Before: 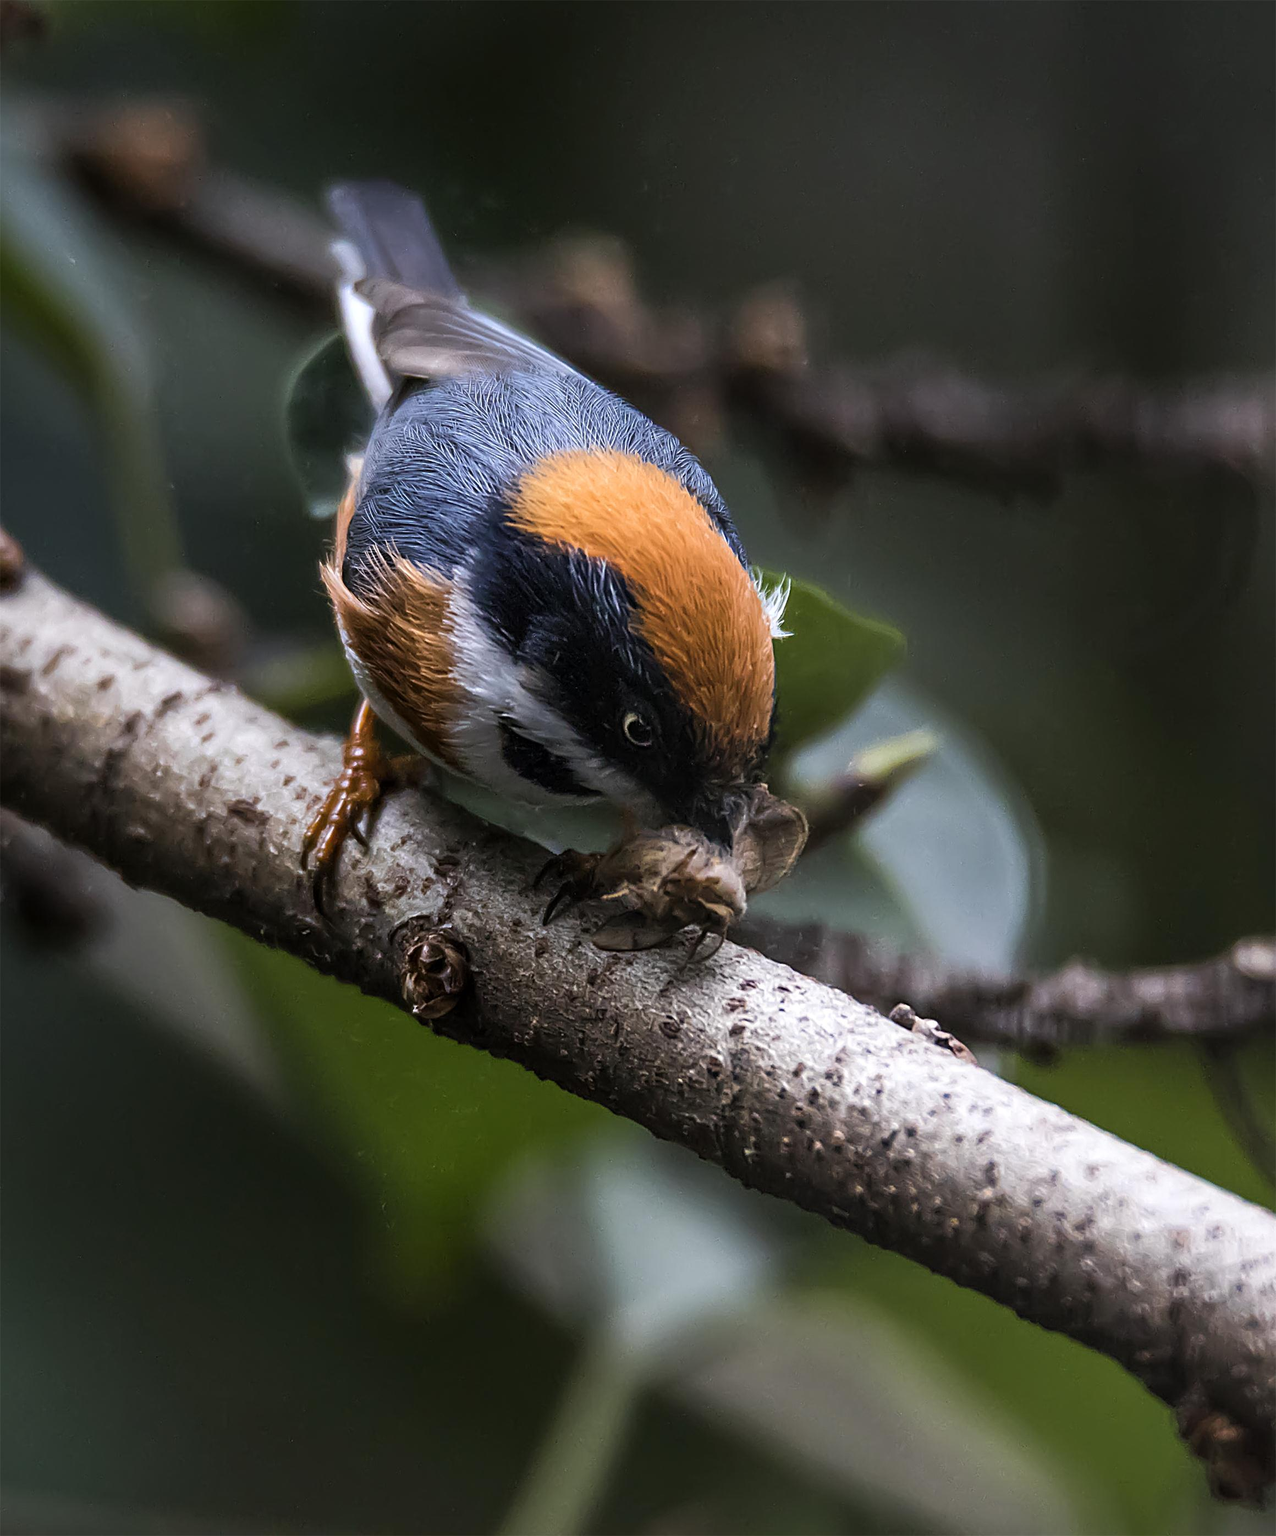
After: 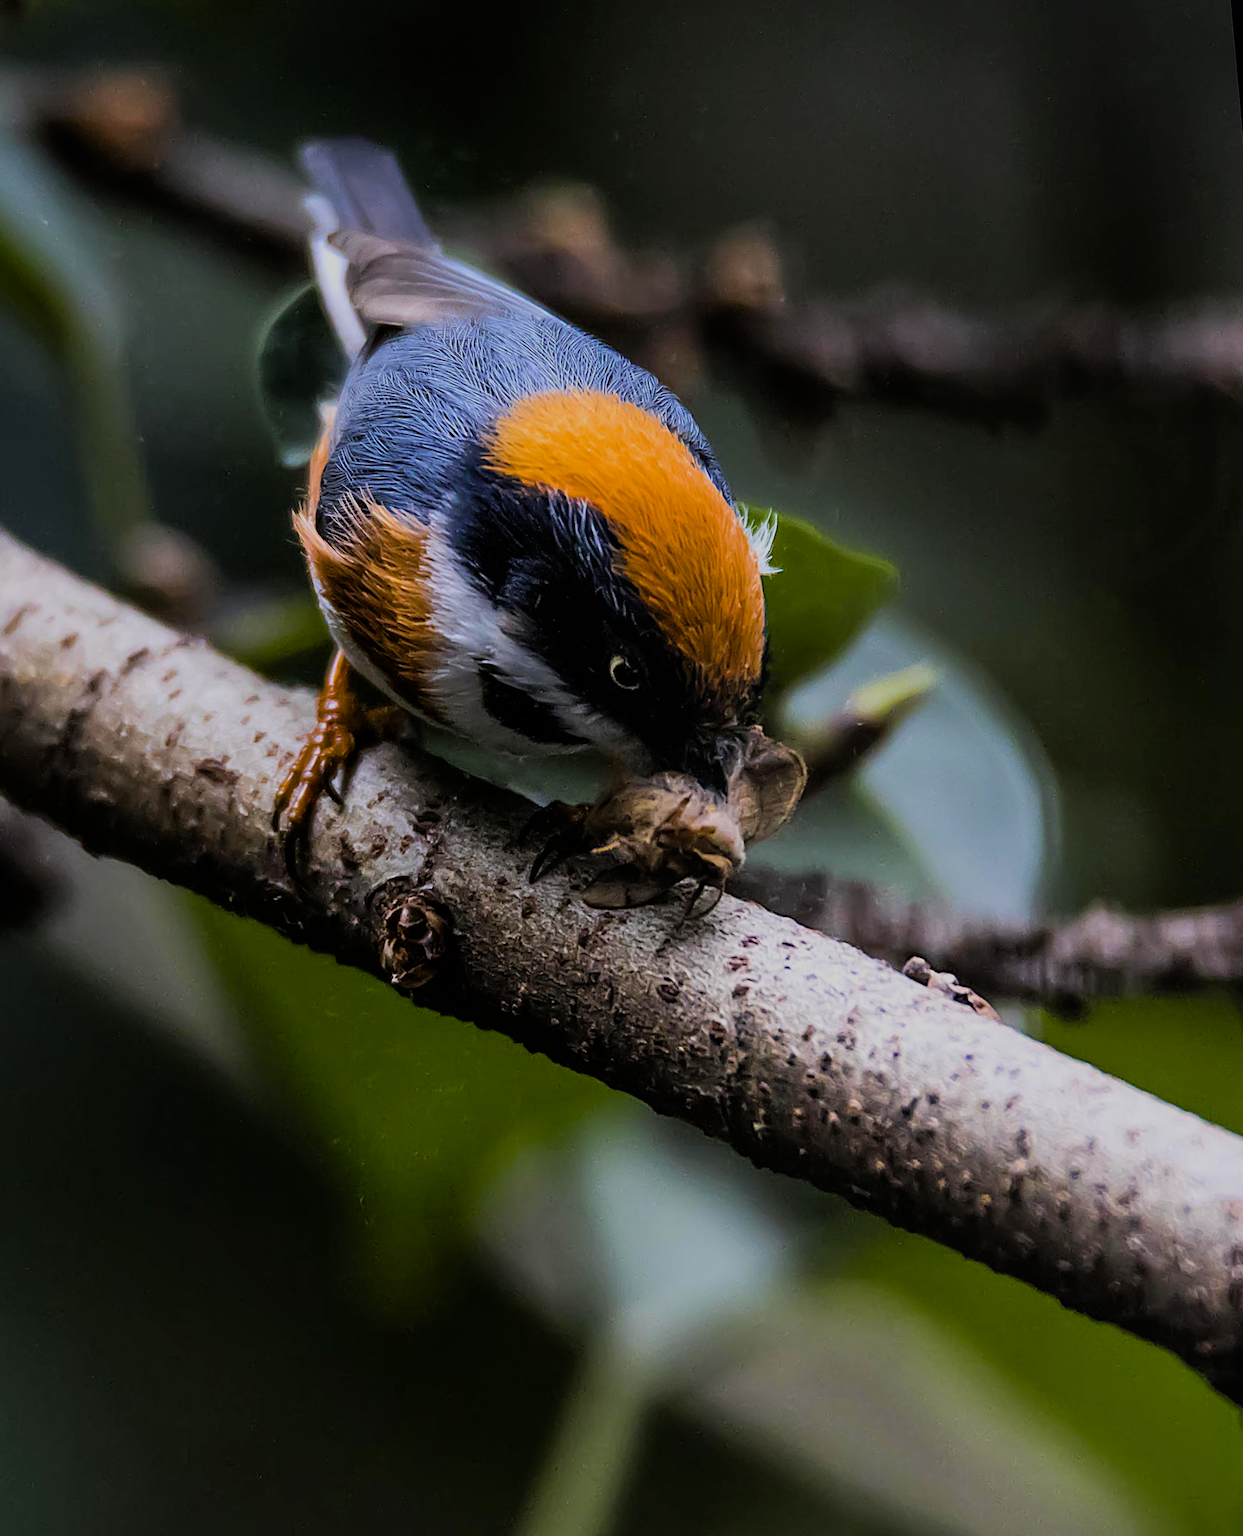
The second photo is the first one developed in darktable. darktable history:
color balance rgb: linear chroma grading › global chroma 15%, perceptual saturation grading › global saturation 30%
filmic rgb: black relative exposure -7.15 EV, white relative exposure 5.36 EV, hardness 3.02, color science v6 (2022)
rotate and perspective: rotation -1.68°, lens shift (vertical) -0.146, crop left 0.049, crop right 0.912, crop top 0.032, crop bottom 0.96
